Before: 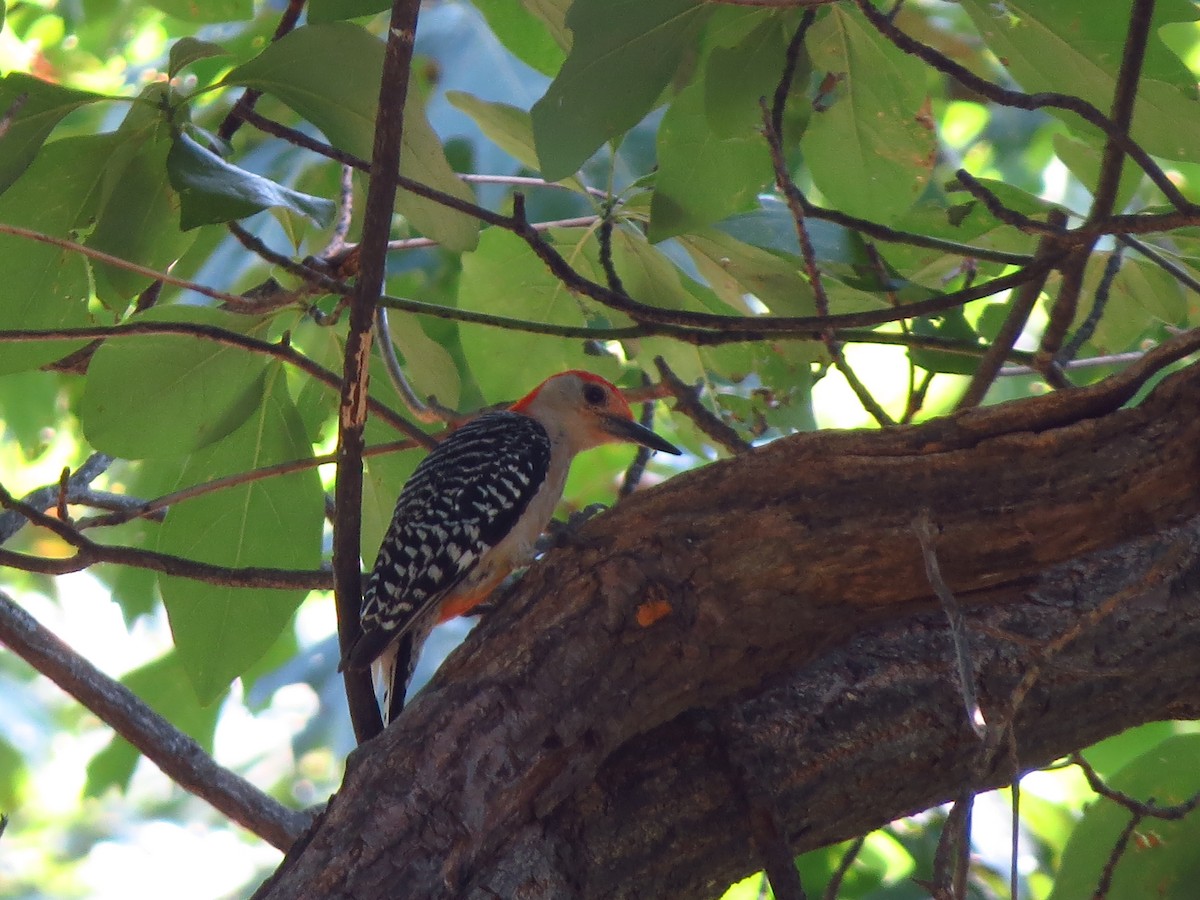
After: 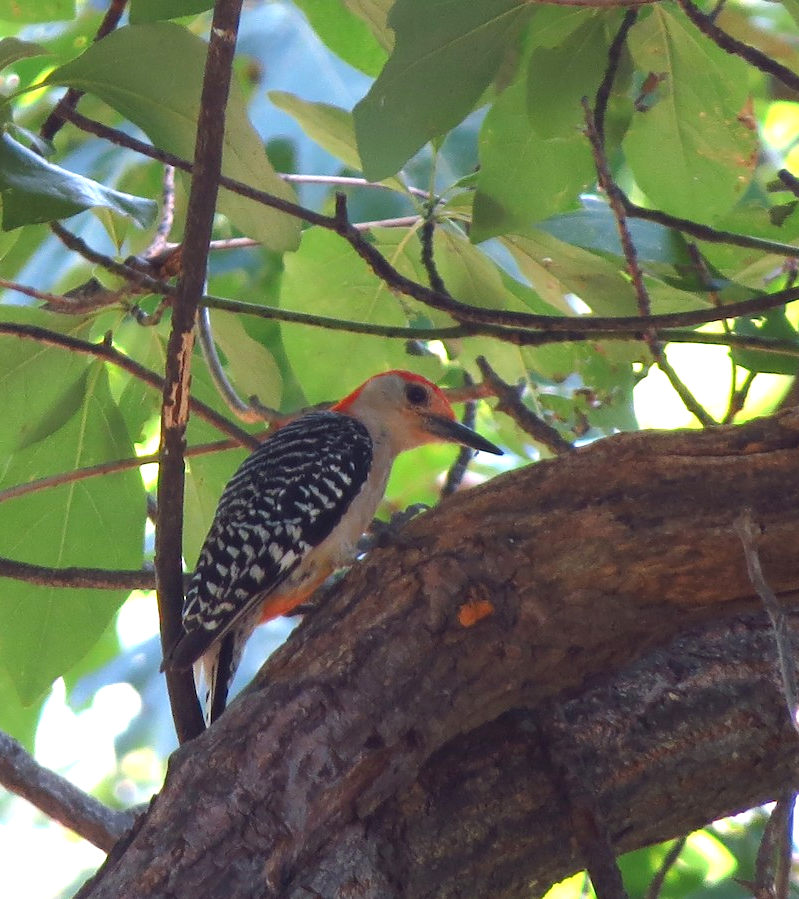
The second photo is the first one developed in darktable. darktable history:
exposure: black level correction 0, exposure 0.699 EV, compensate exposure bias true, compensate highlight preservation false
crop and rotate: left 14.892%, right 18.524%
